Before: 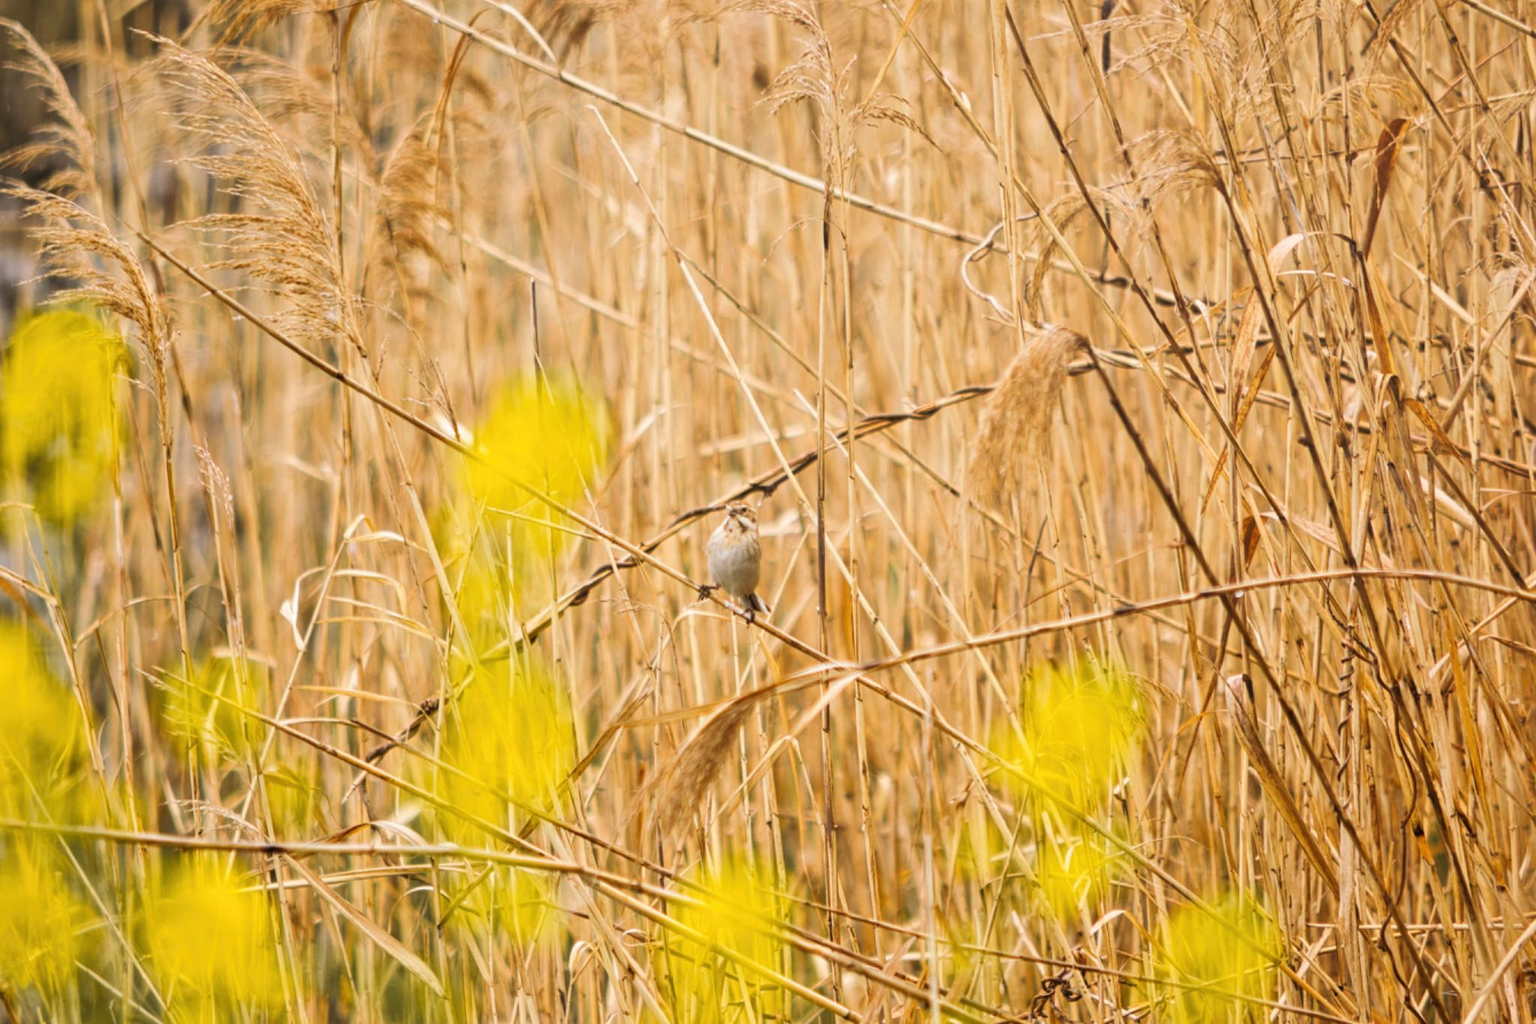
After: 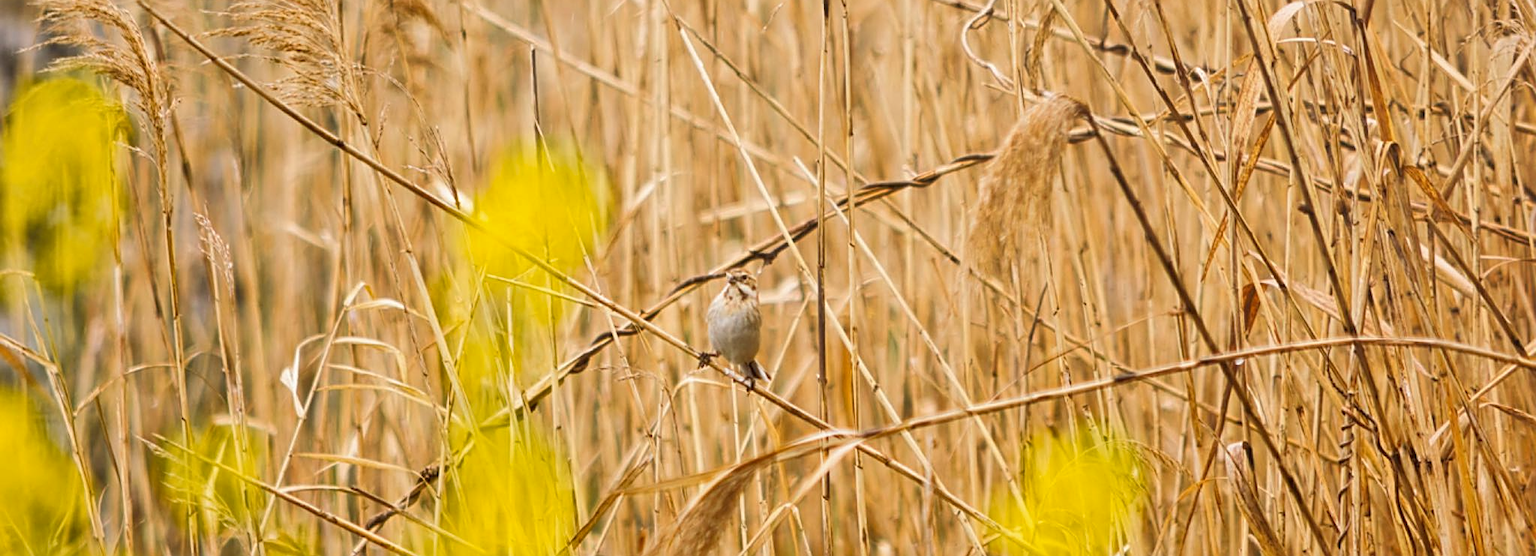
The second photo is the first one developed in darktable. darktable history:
crop and rotate: top 22.769%, bottom 22.812%
sharpen: on, module defaults
shadows and highlights: shadows 34, highlights -35.06, soften with gaussian
tone equalizer: -8 EV -1.84 EV, -7 EV -1.18 EV, -6 EV -1.65 EV
